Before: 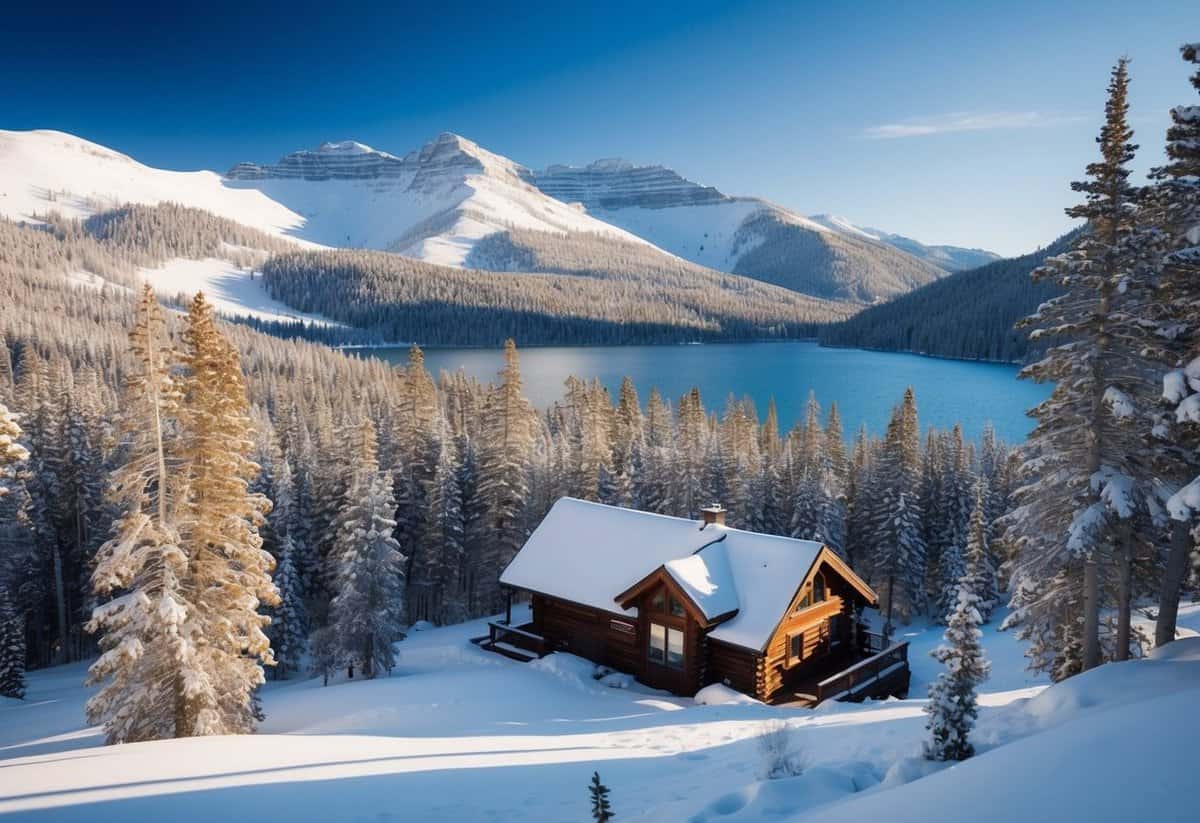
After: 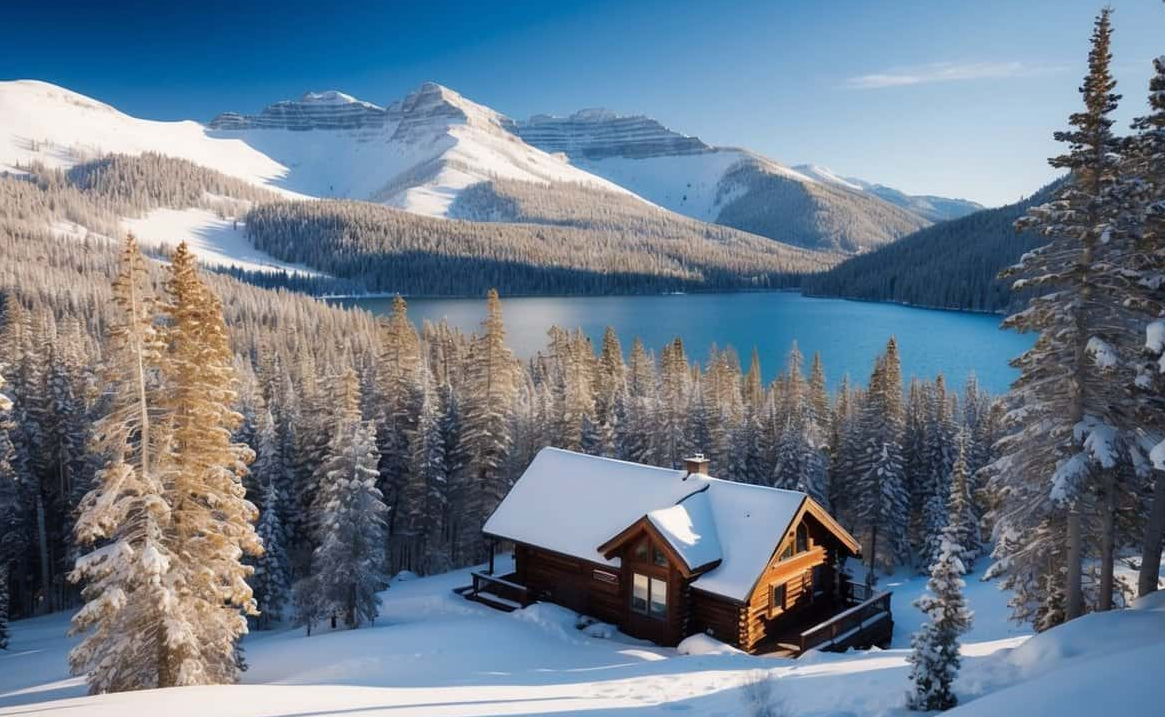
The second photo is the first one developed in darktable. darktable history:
crop: left 1.451%, top 6.165%, right 1.438%, bottom 6.656%
